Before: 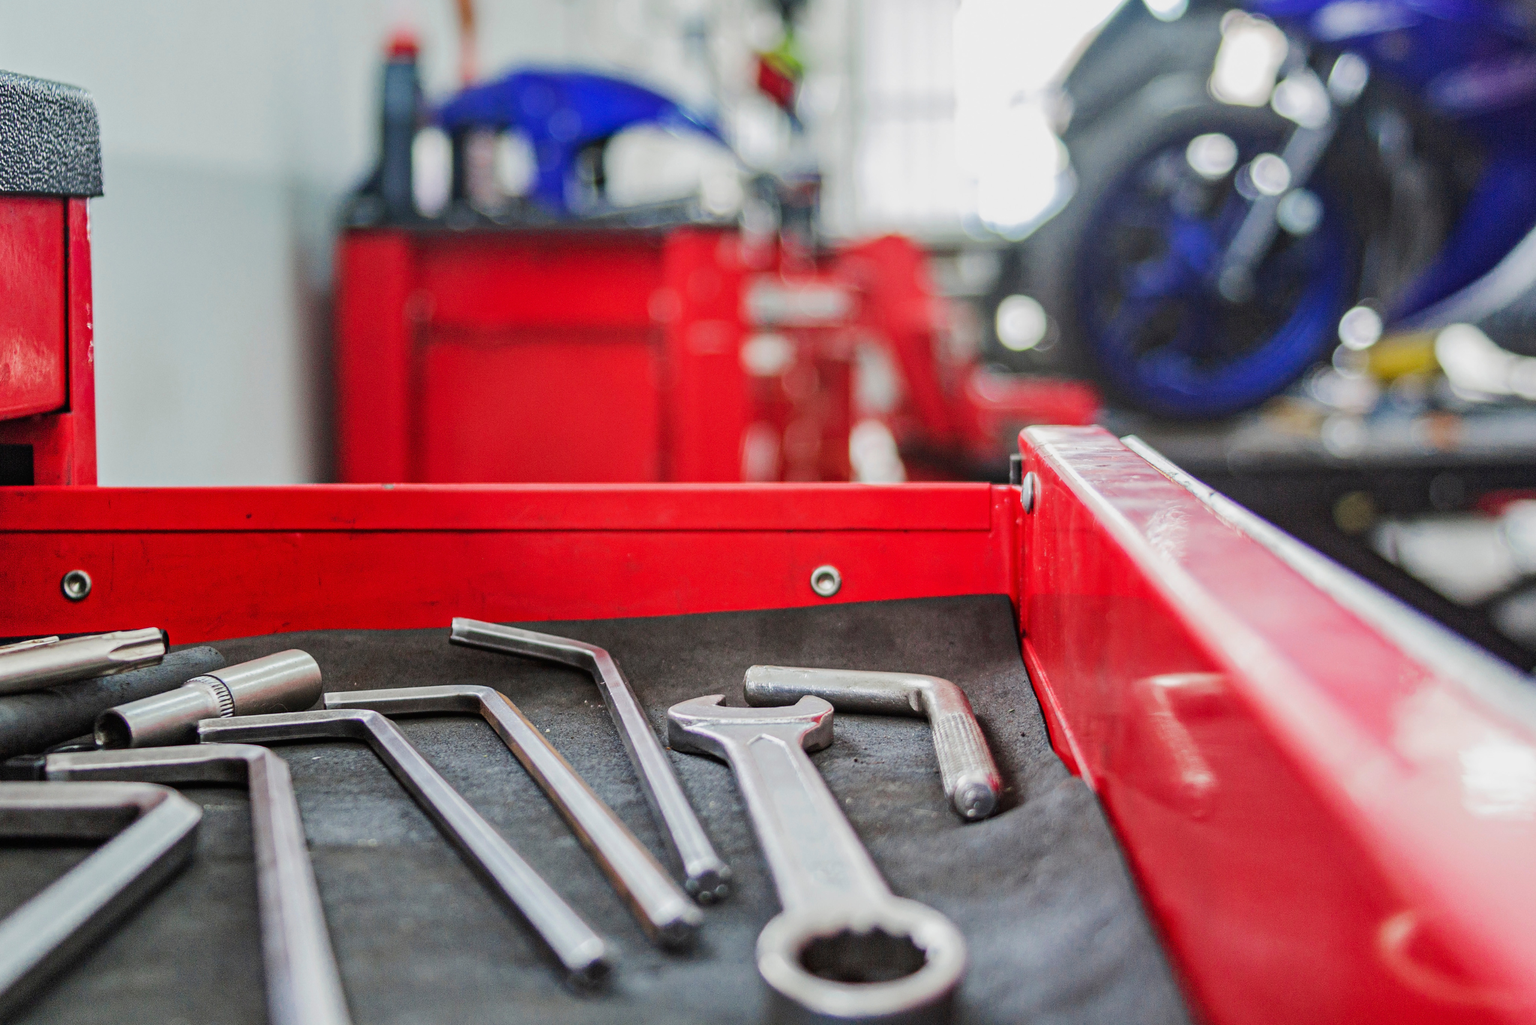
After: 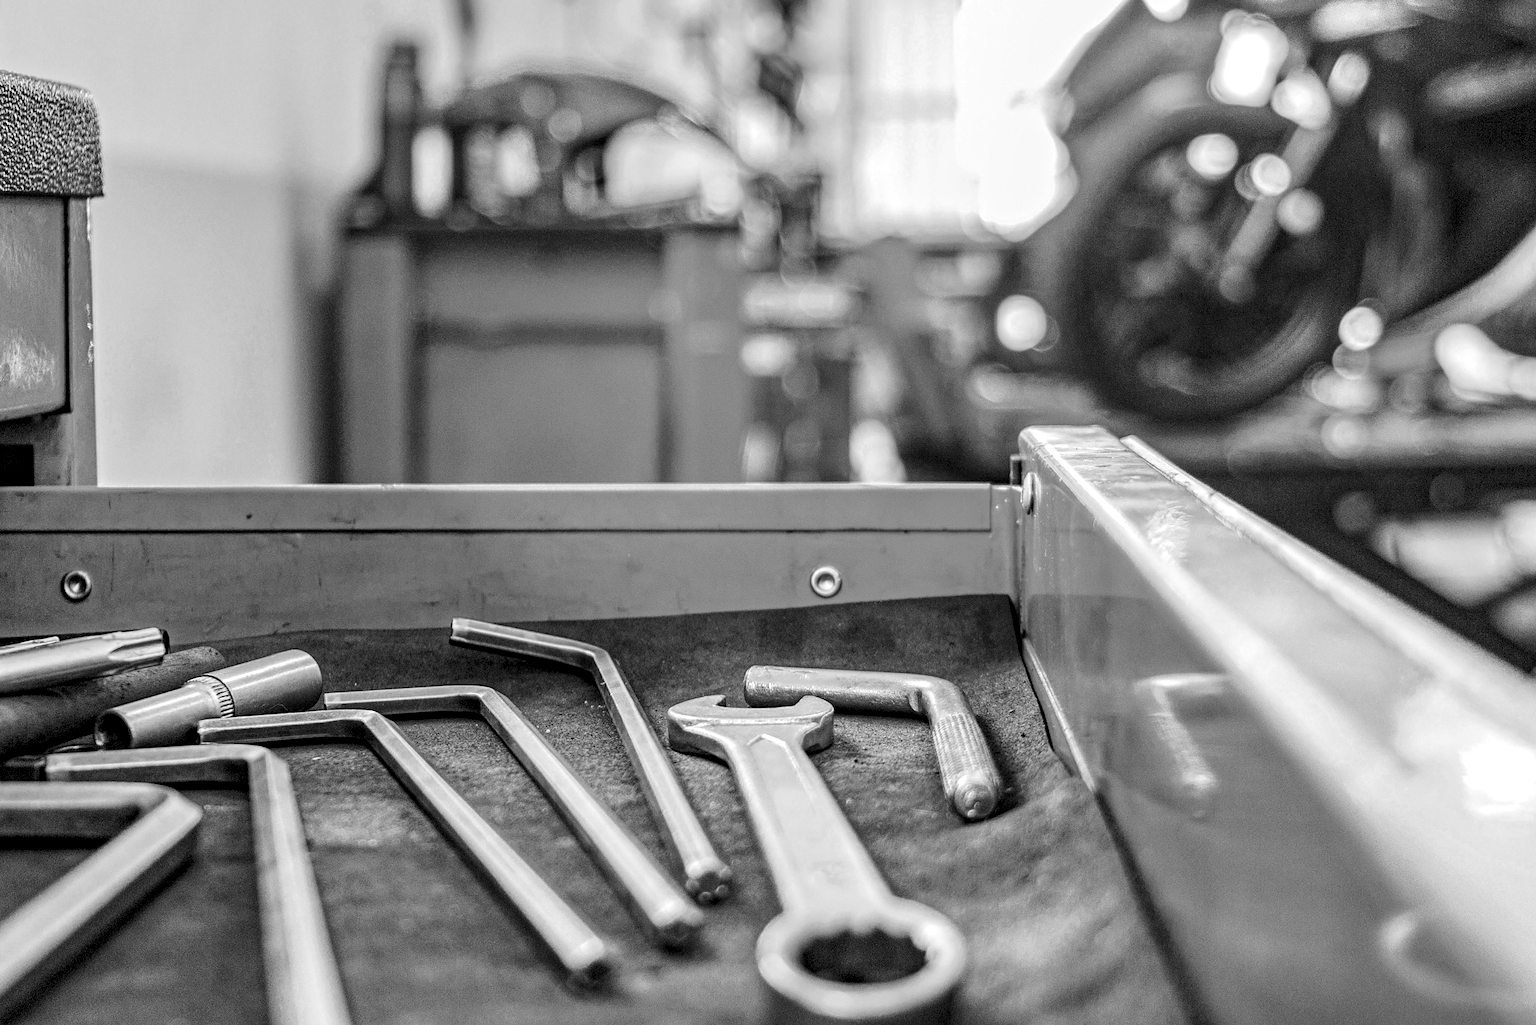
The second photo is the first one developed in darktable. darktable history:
sharpen: amount 0.212
color zones: curves: ch0 [(0, 0.613) (0.01, 0.613) (0.245, 0.448) (0.498, 0.529) (0.642, 0.665) (0.879, 0.777) (0.99, 0.613)]; ch1 [(0, 0) (0.143, 0) (0.286, 0) (0.429, 0) (0.571, 0) (0.714, 0) (0.857, 0)]
local contrast: highlights 106%, shadows 98%, detail 200%, midtone range 0.2
